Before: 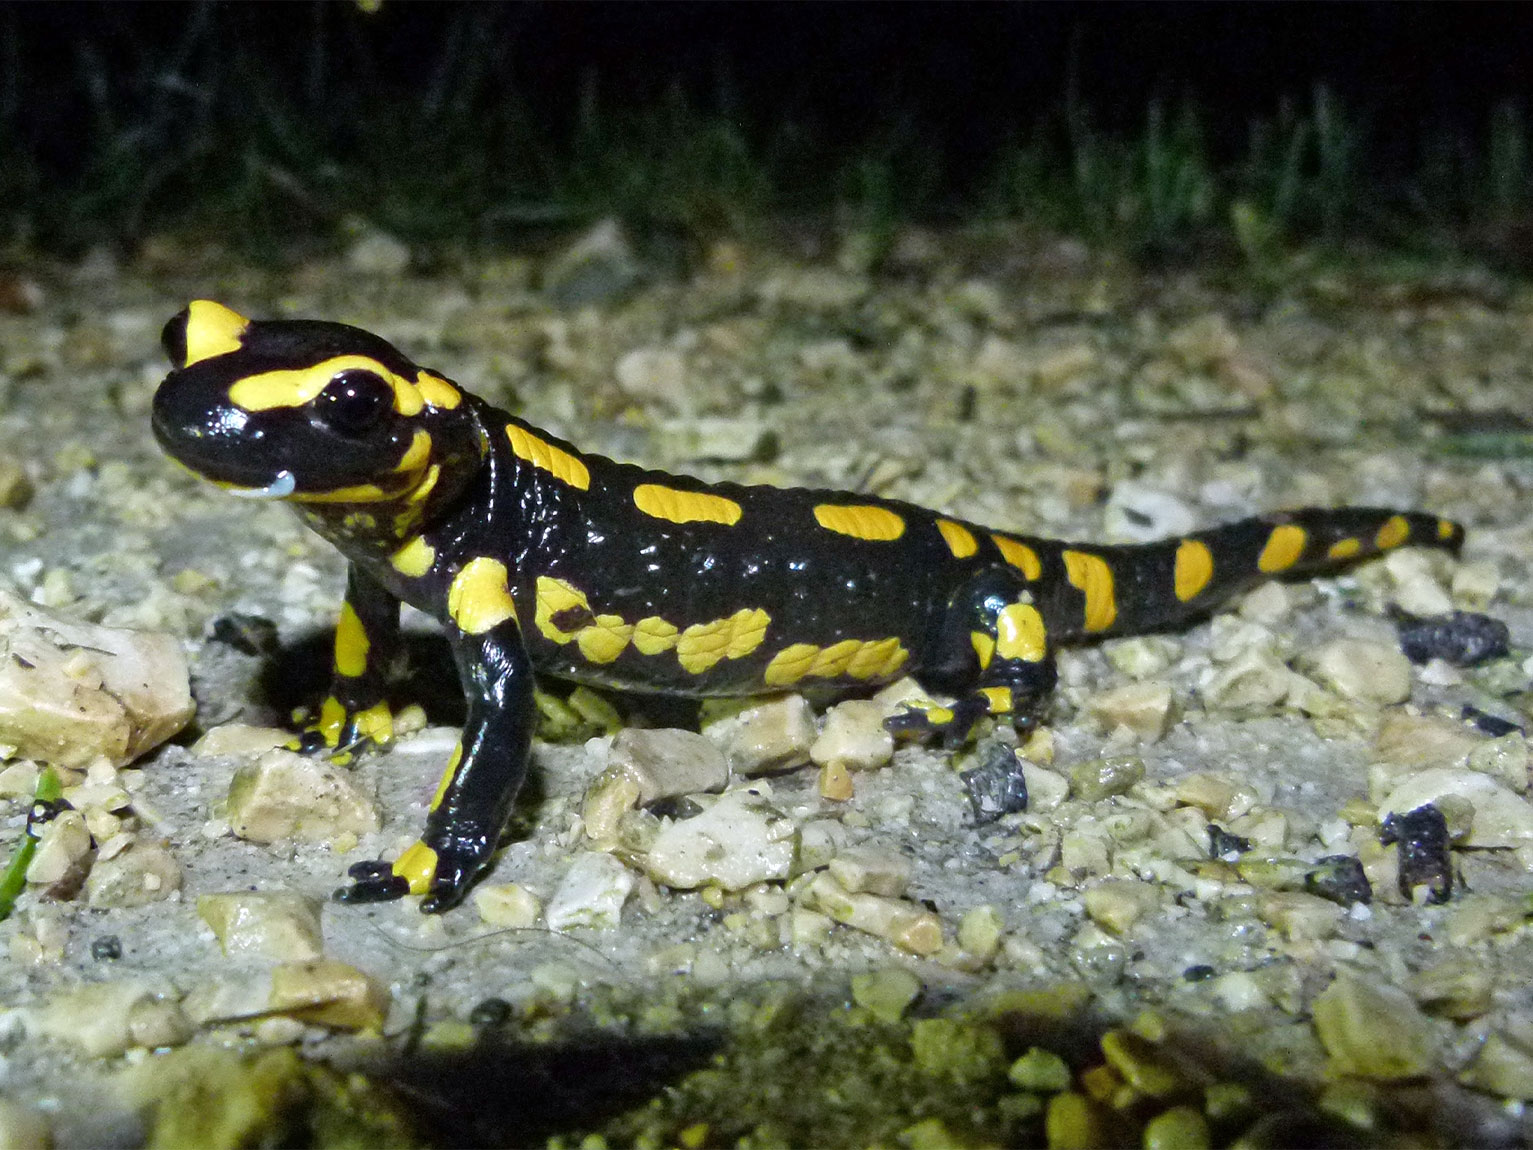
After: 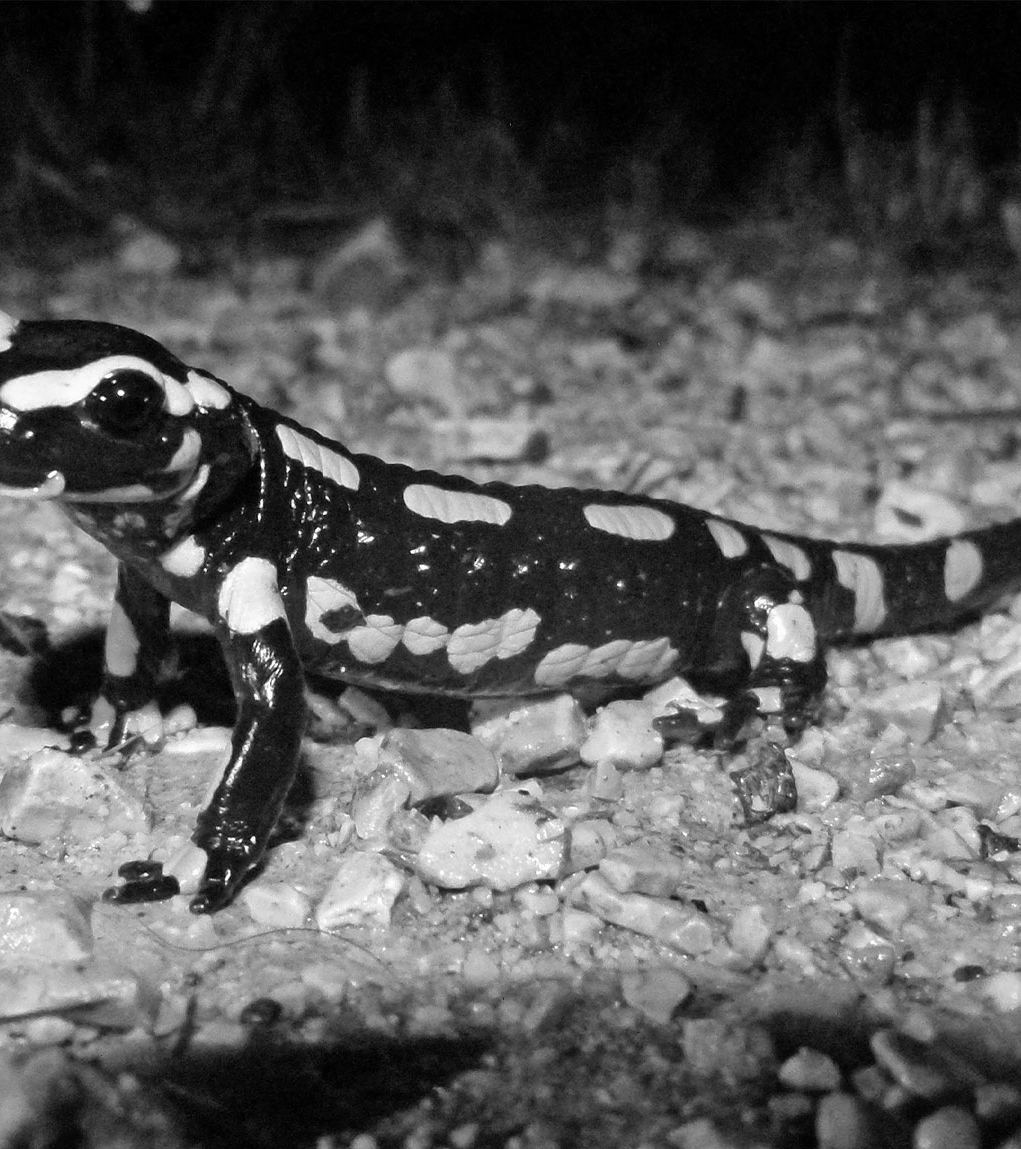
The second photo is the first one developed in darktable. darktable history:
crop and rotate: left 15.055%, right 18.278%
monochrome: on, module defaults
